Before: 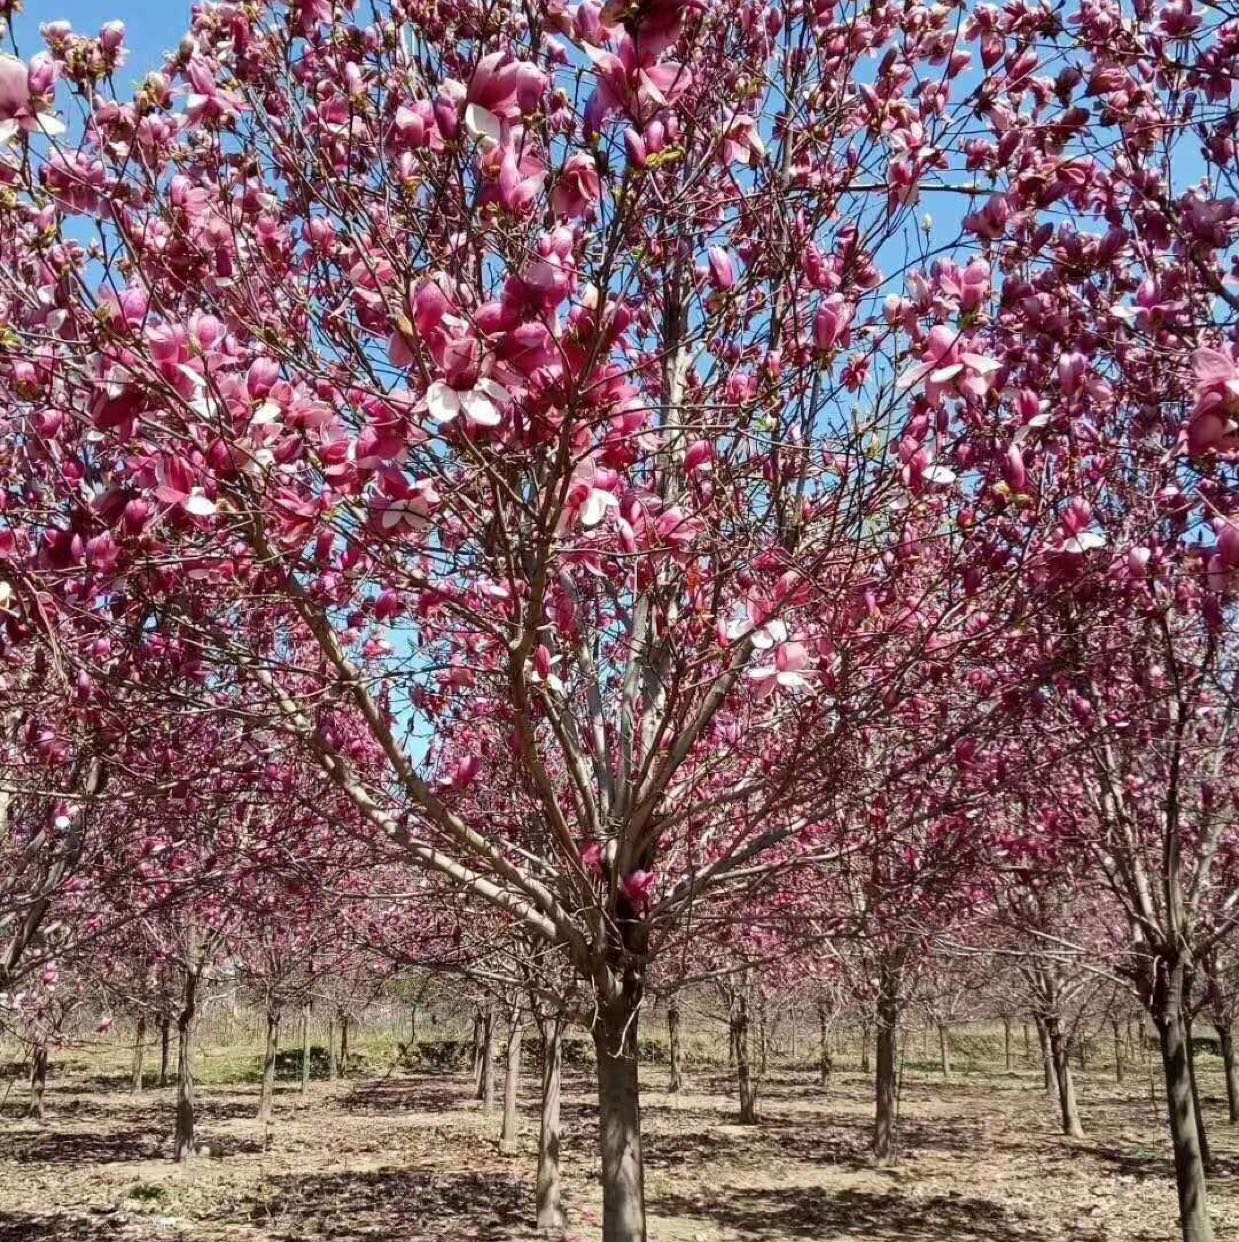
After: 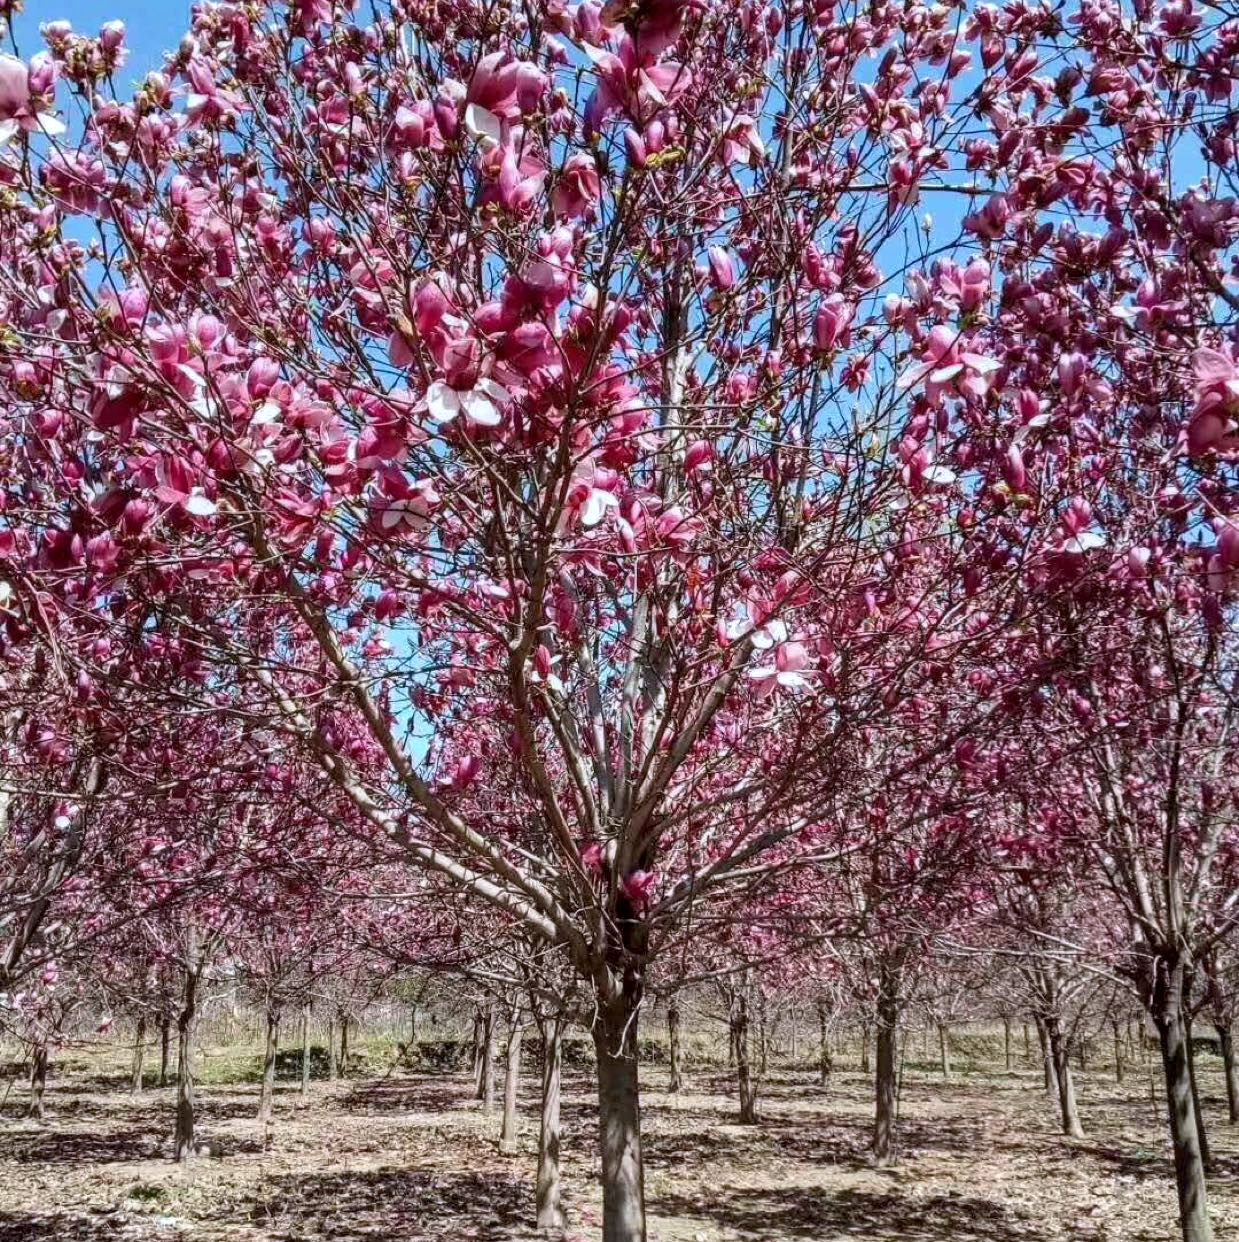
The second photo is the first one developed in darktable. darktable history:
color correction: highlights a* -0.757, highlights b* -9.08
exposure: compensate exposure bias true, compensate highlight preservation false
local contrast: on, module defaults
